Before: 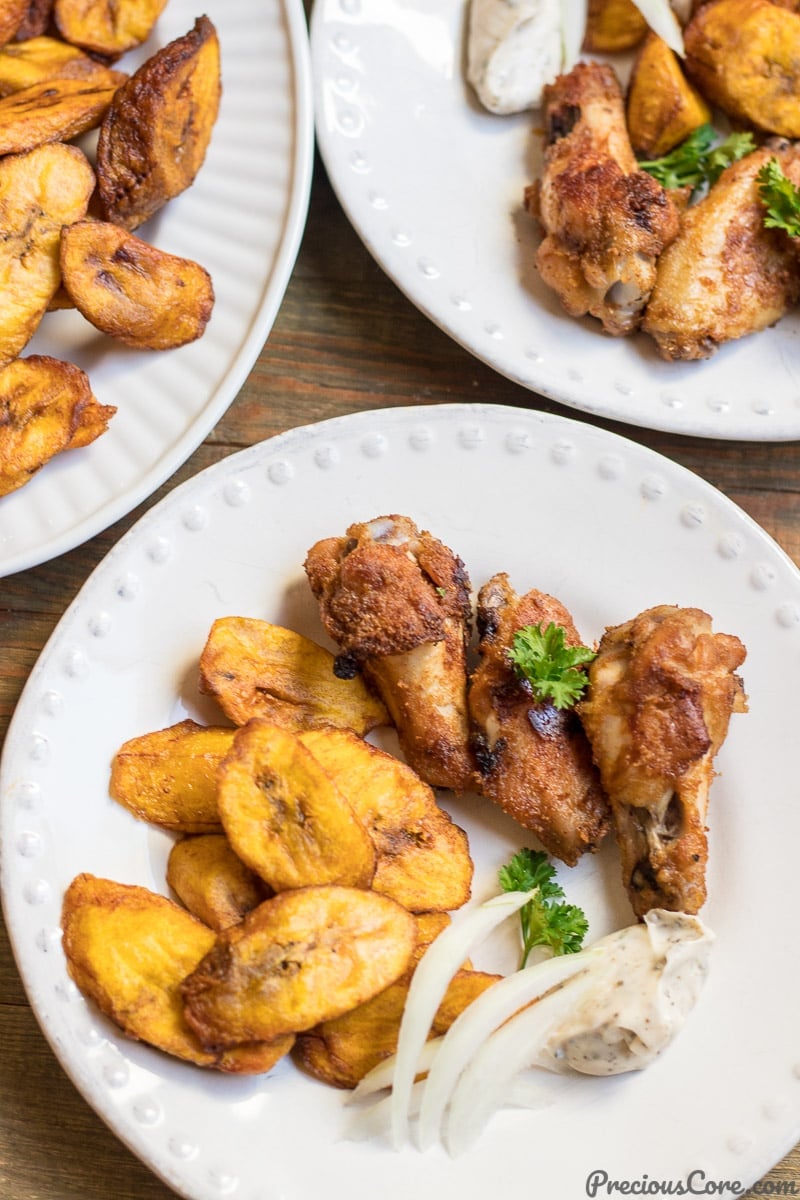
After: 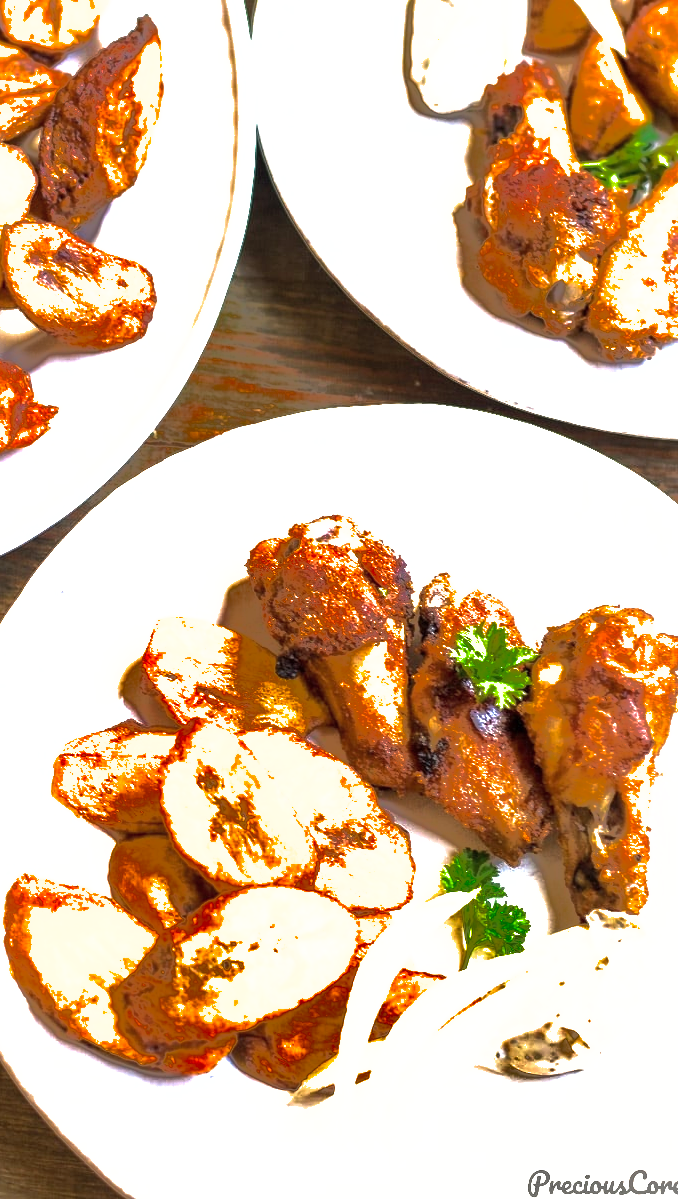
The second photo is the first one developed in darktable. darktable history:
crop: left 7.356%, right 7.855%
exposure: exposure 0.606 EV, compensate highlight preservation false
shadows and highlights: shadows 37.91, highlights -74.8, shadows color adjustment 98%, highlights color adjustment 58.9%
tone equalizer: -8 EV -0.718 EV, -7 EV -0.684 EV, -6 EV -0.575 EV, -5 EV -0.405 EV, -3 EV 0.38 EV, -2 EV 0.6 EV, -1 EV 0.693 EV, +0 EV 0.736 EV, edges refinement/feathering 500, mask exposure compensation -1.57 EV, preserve details guided filter
